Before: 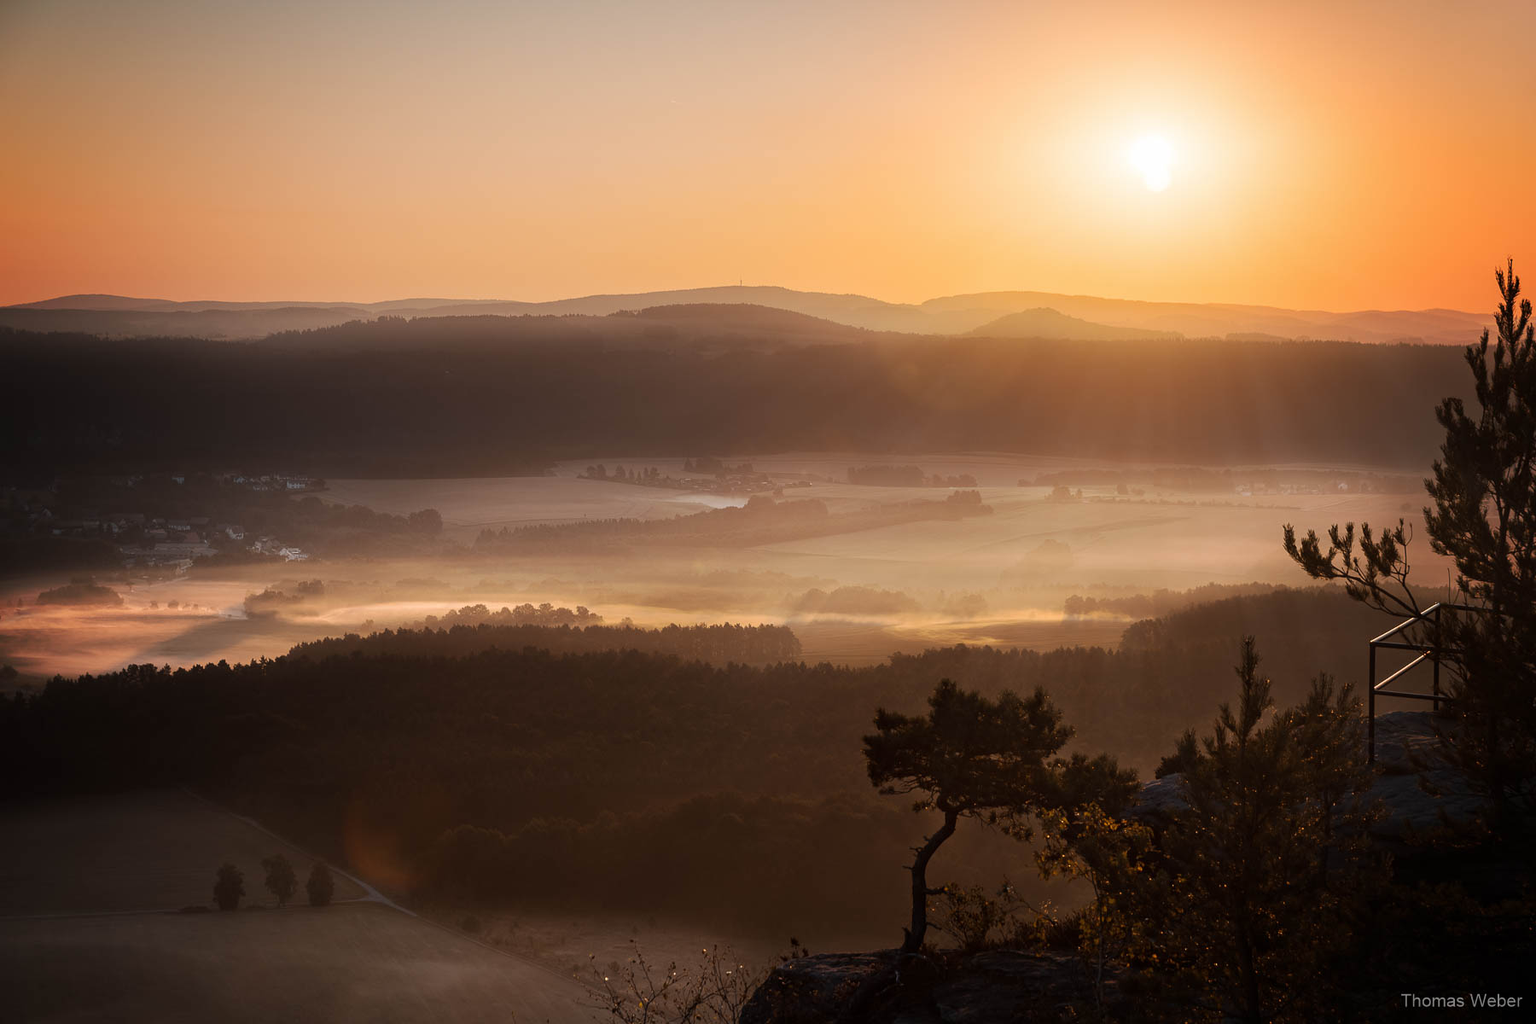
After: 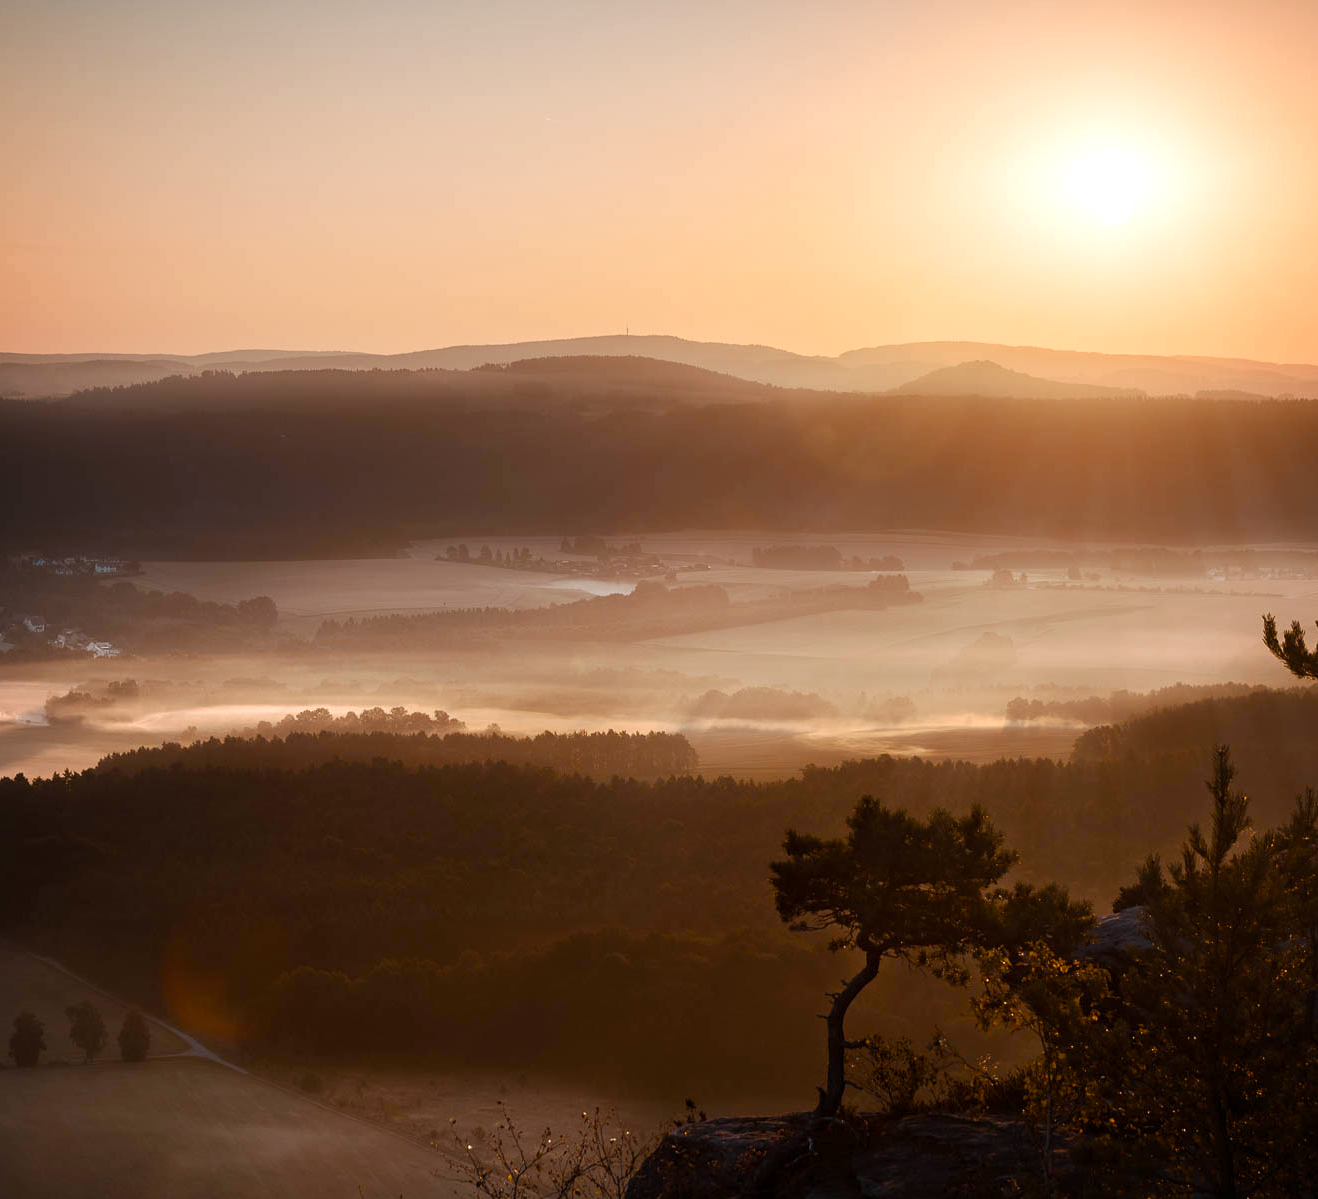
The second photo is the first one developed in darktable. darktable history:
exposure: exposure 0.207 EV, compensate highlight preservation false
color balance rgb: perceptual saturation grading › global saturation 20%, perceptual saturation grading › highlights -50%, perceptual saturation grading › shadows 30%
crop: left 13.443%, right 13.31%
